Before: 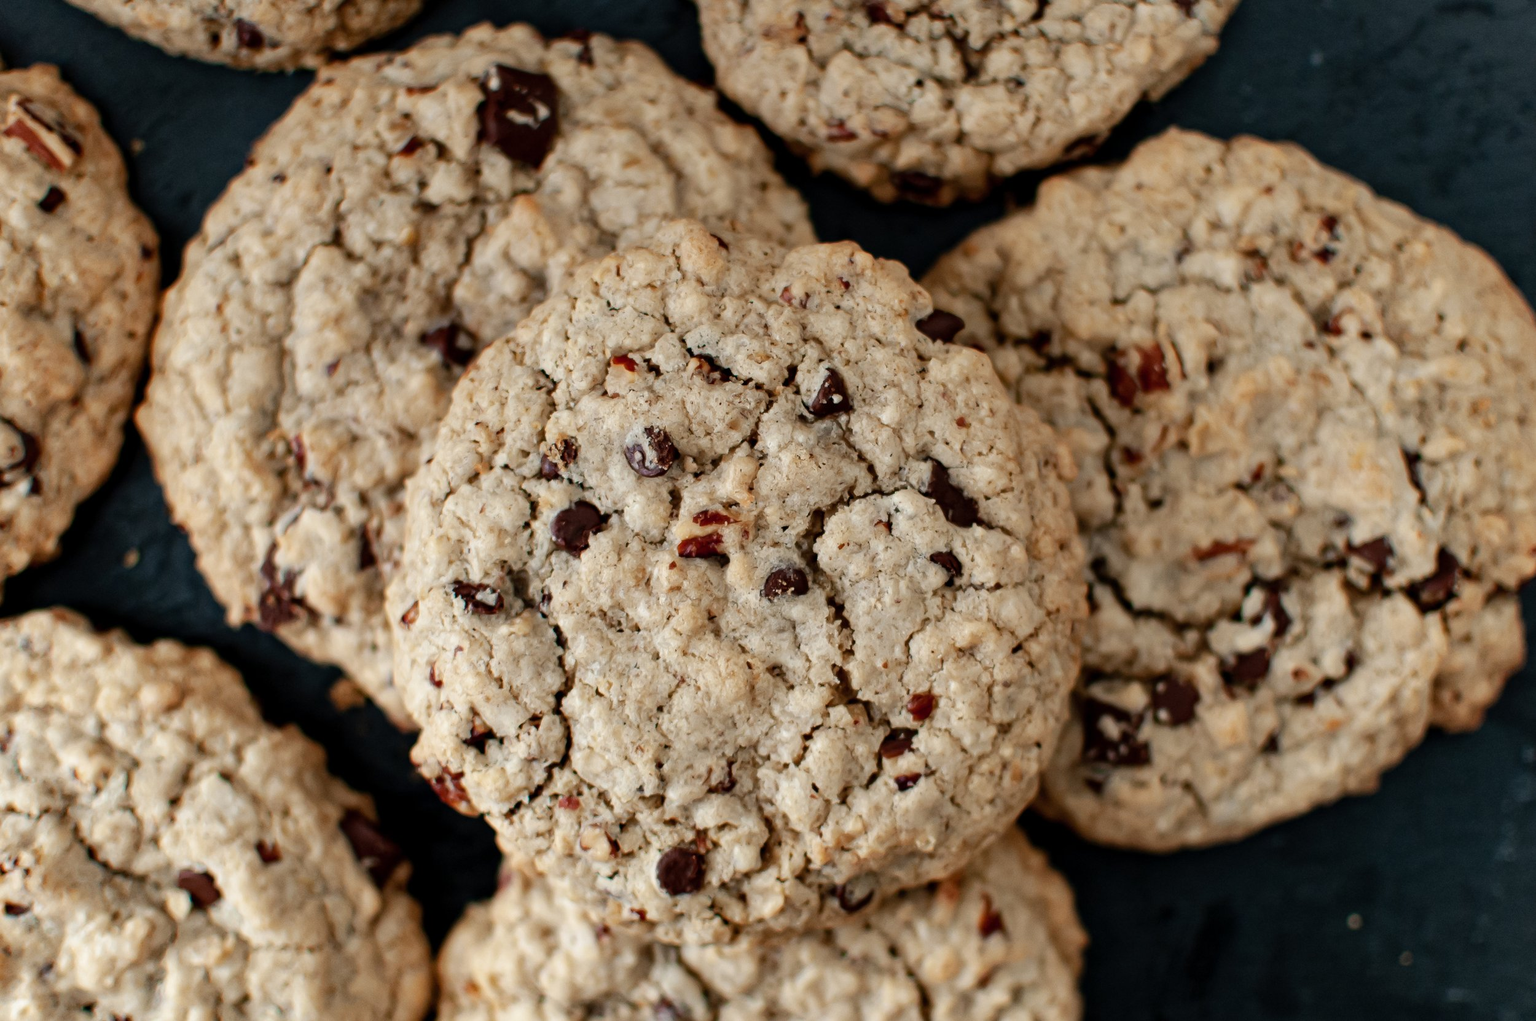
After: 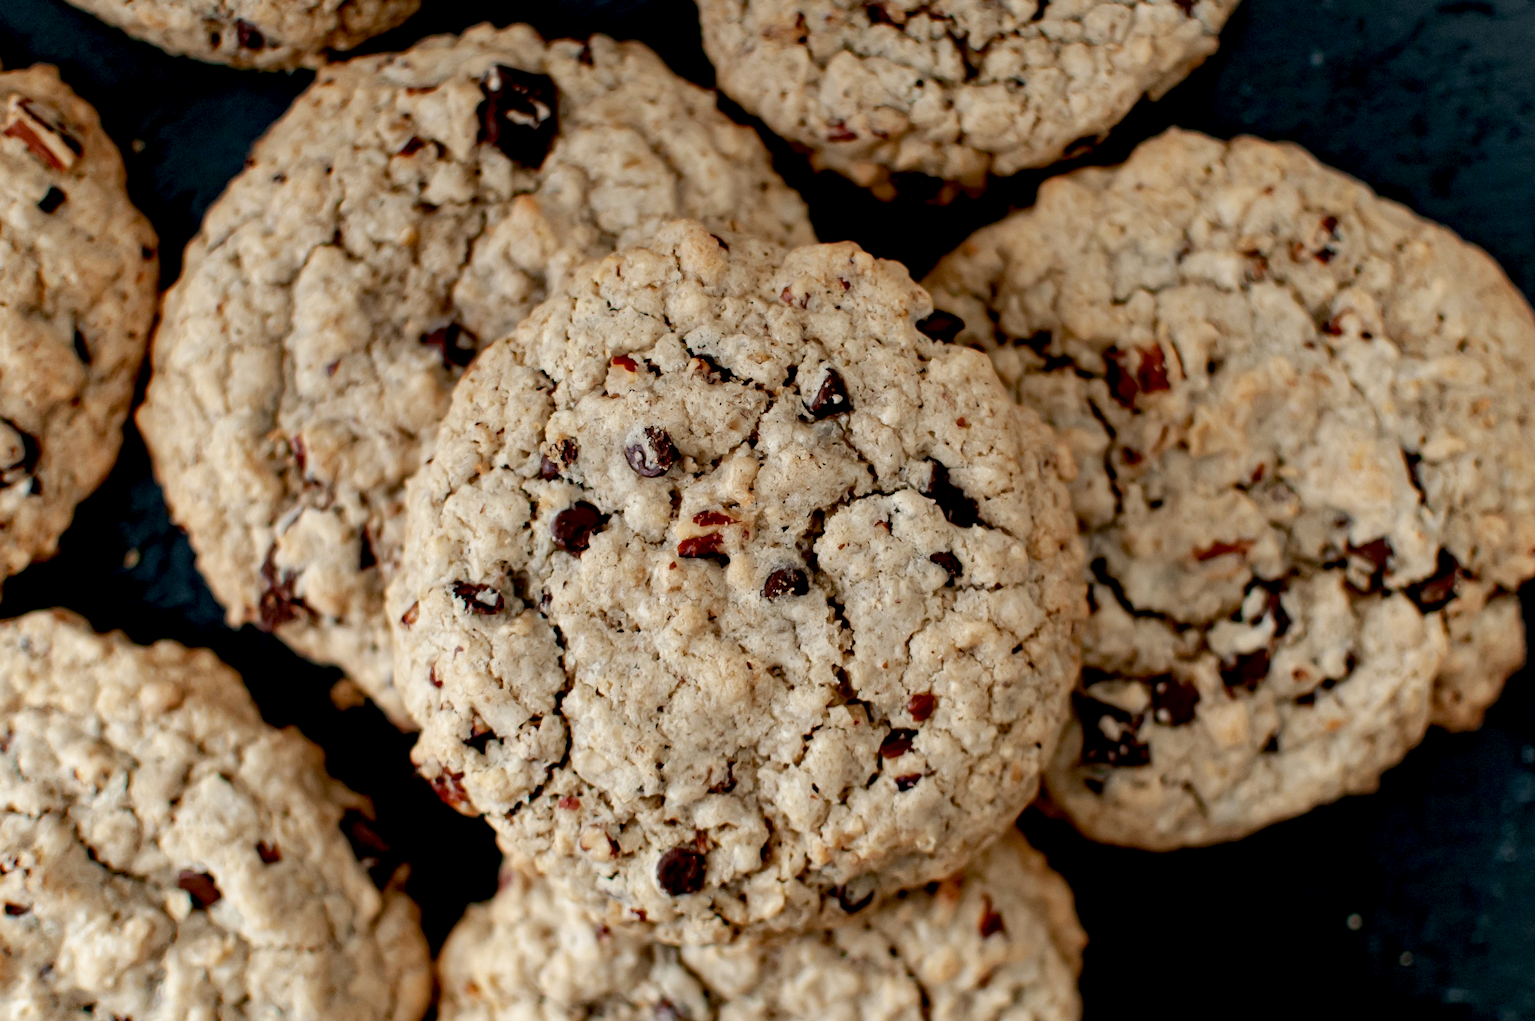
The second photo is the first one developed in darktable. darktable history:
exposure: black level correction 0.01, exposure 0.012 EV, compensate highlight preservation false
